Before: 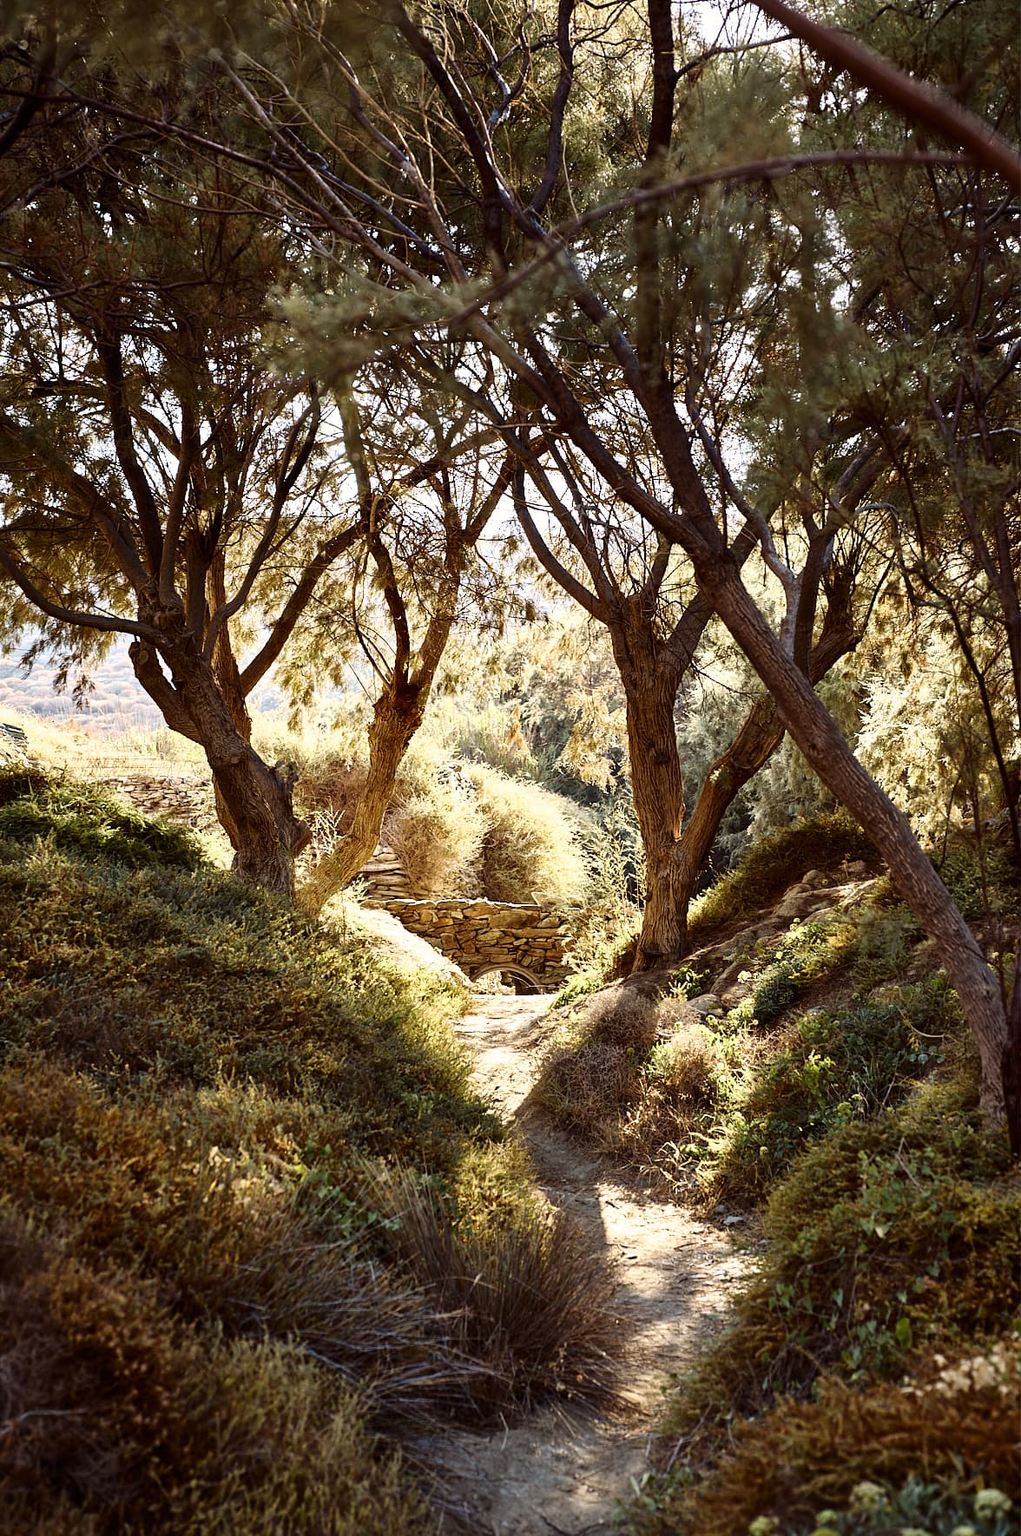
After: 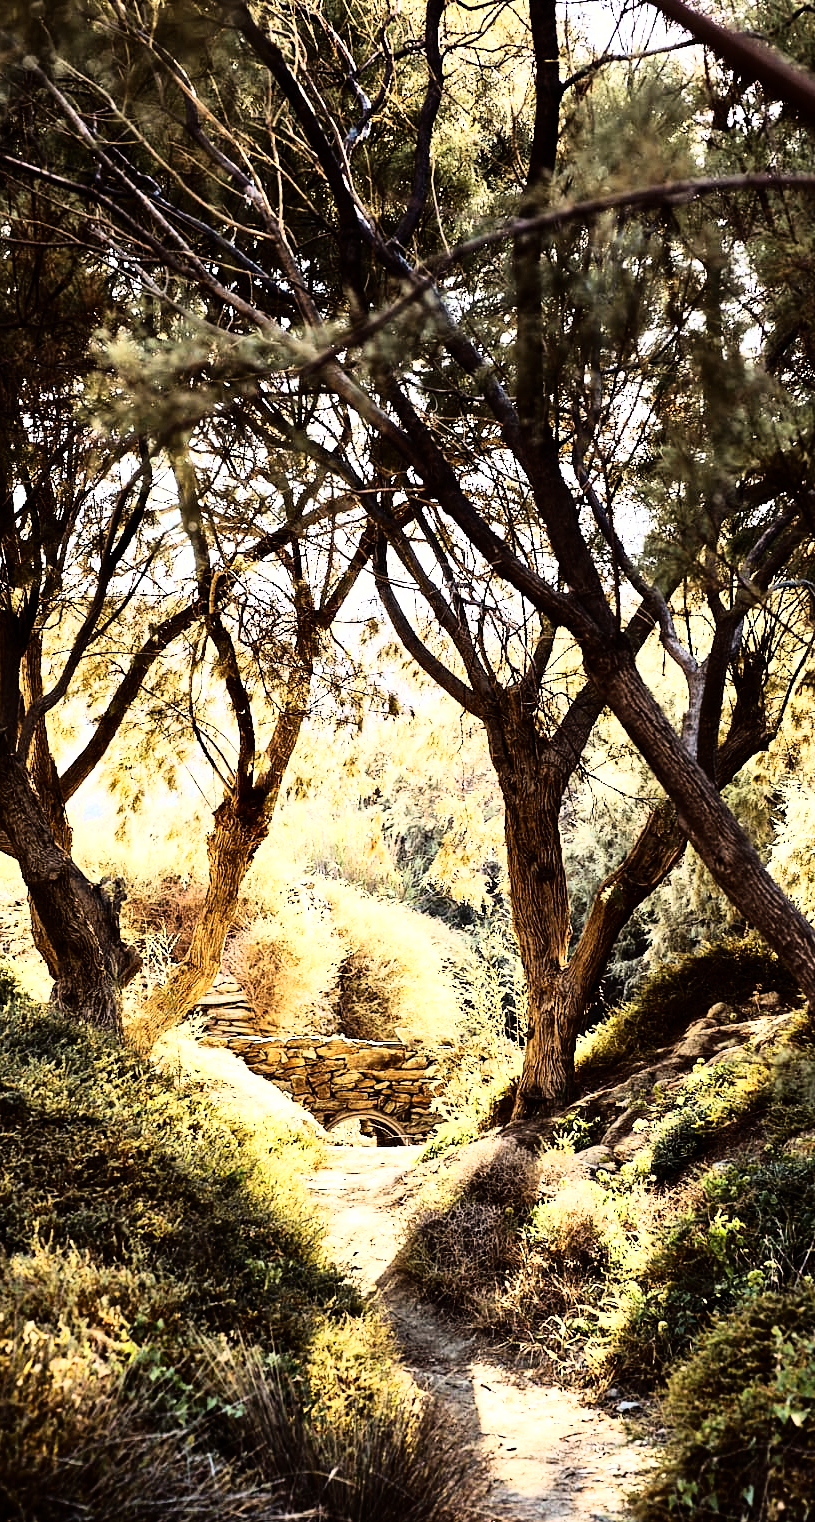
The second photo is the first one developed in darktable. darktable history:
rgb curve: curves: ch0 [(0, 0) (0.21, 0.15) (0.24, 0.21) (0.5, 0.75) (0.75, 0.96) (0.89, 0.99) (1, 1)]; ch1 [(0, 0.02) (0.21, 0.13) (0.25, 0.2) (0.5, 0.67) (0.75, 0.9) (0.89, 0.97) (1, 1)]; ch2 [(0, 0.02) (0.21, 0.13) (0.25, 0.2) (0.5, 0.67) (0.75, 0.9) (0.89, 0.97) (1, 1)], compensate middle gray true
crop: left 18.479%, right 12.2%, bottom 13.971%
